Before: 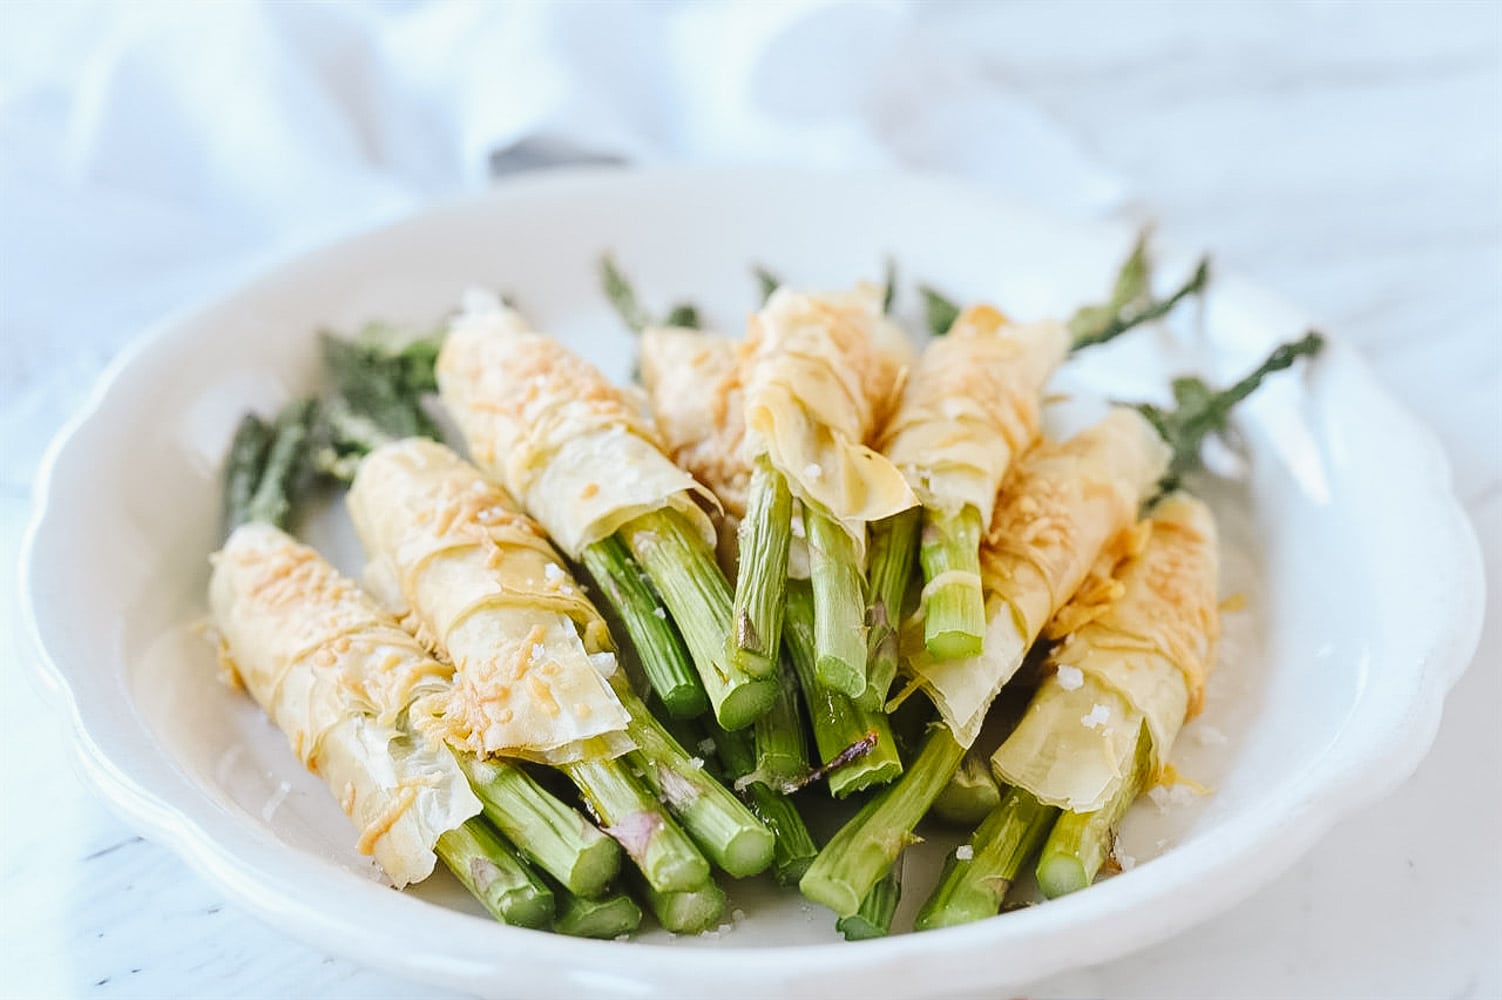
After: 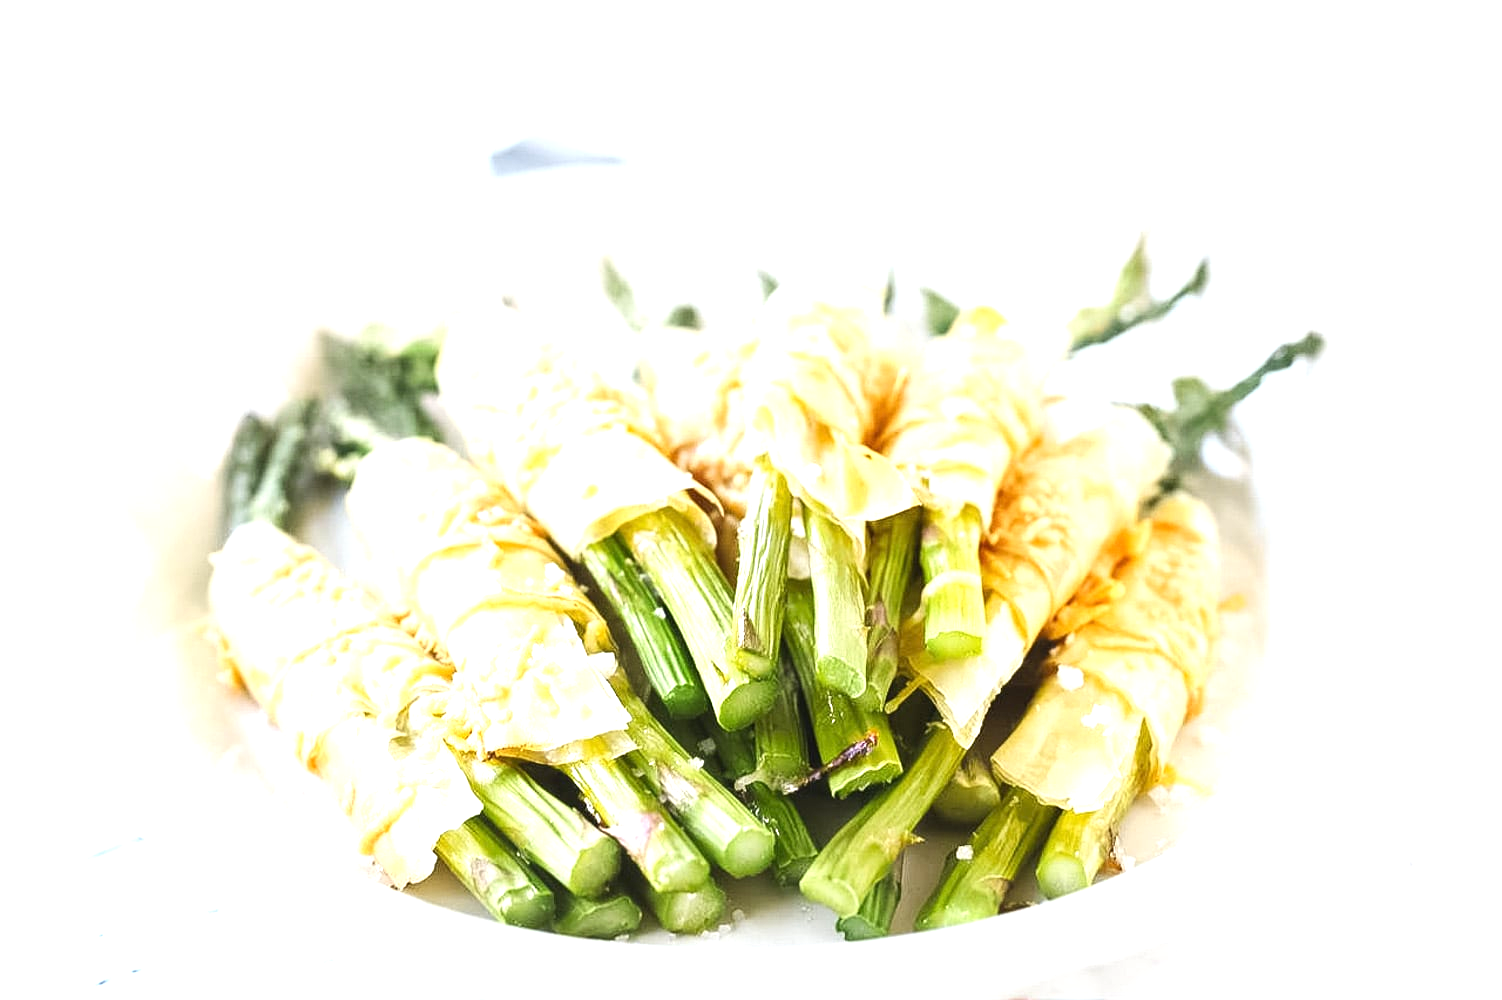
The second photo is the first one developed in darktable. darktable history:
exposure: exposure 1 EV, compensate highlight preservation false
